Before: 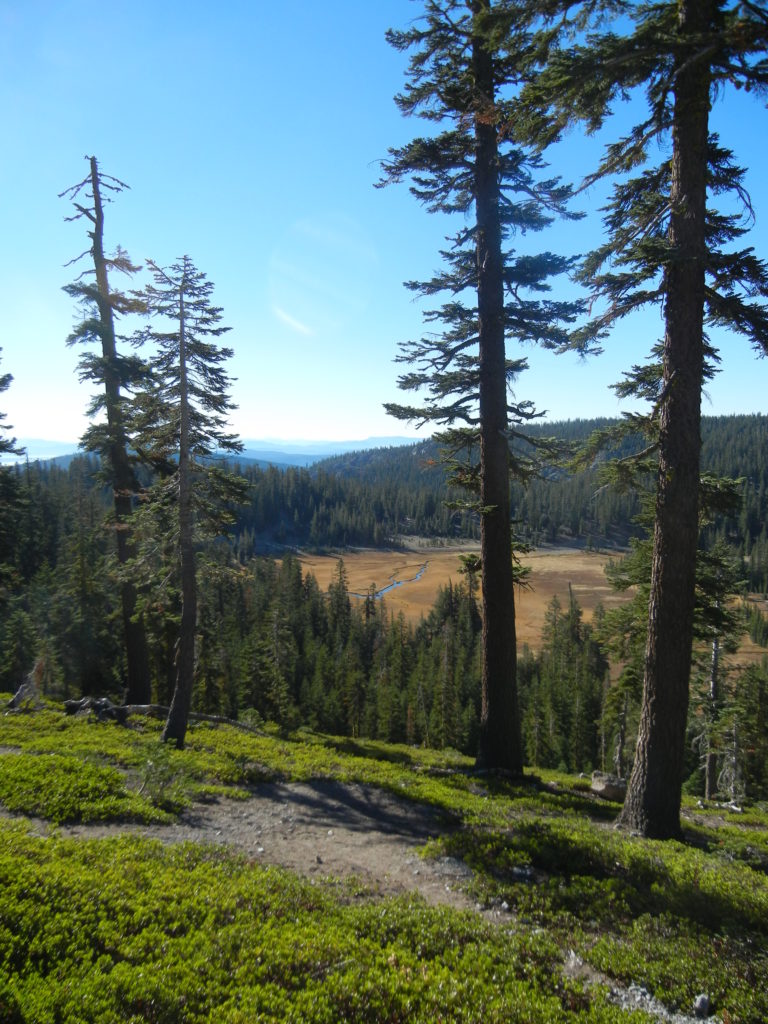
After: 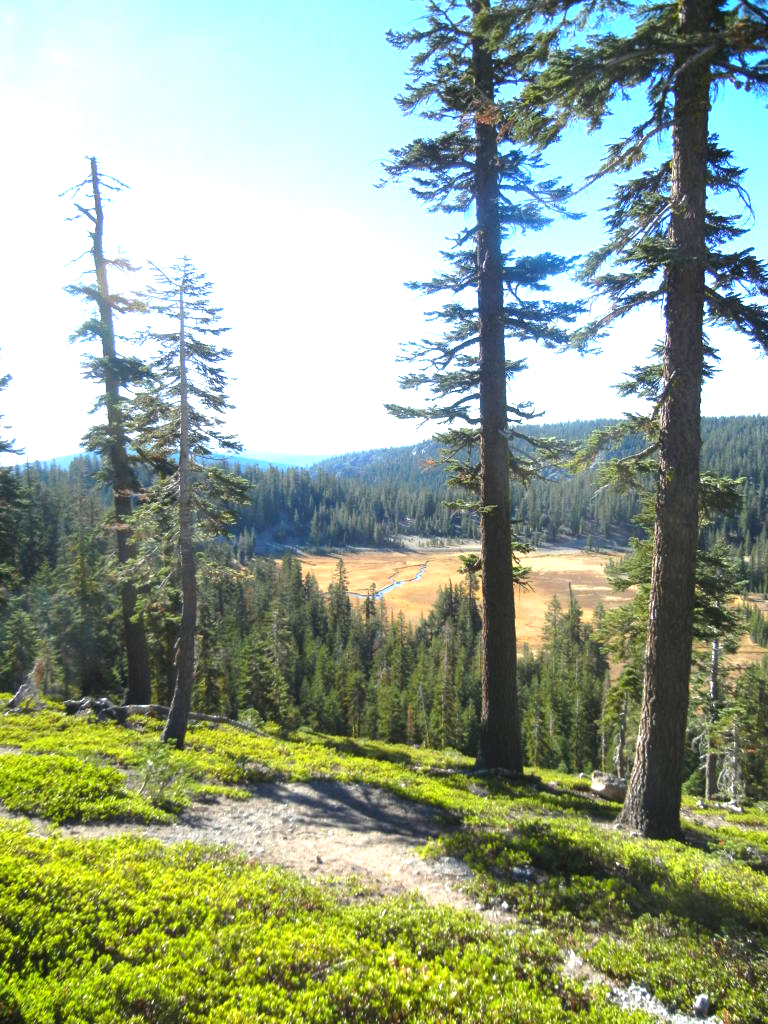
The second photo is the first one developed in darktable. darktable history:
exposure: black level correction 0.001, exposure 1.721 EV, compensate highlight preservation false
